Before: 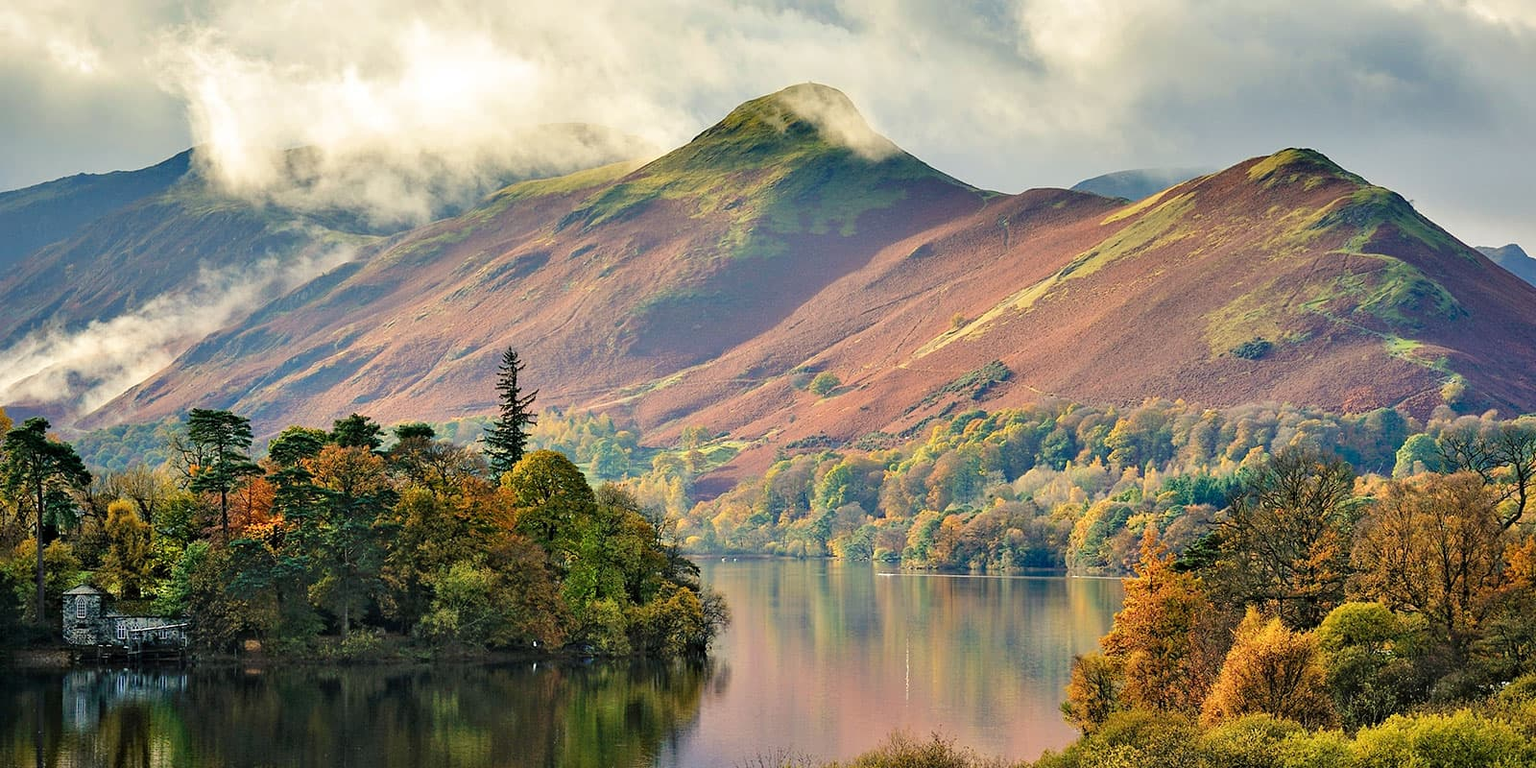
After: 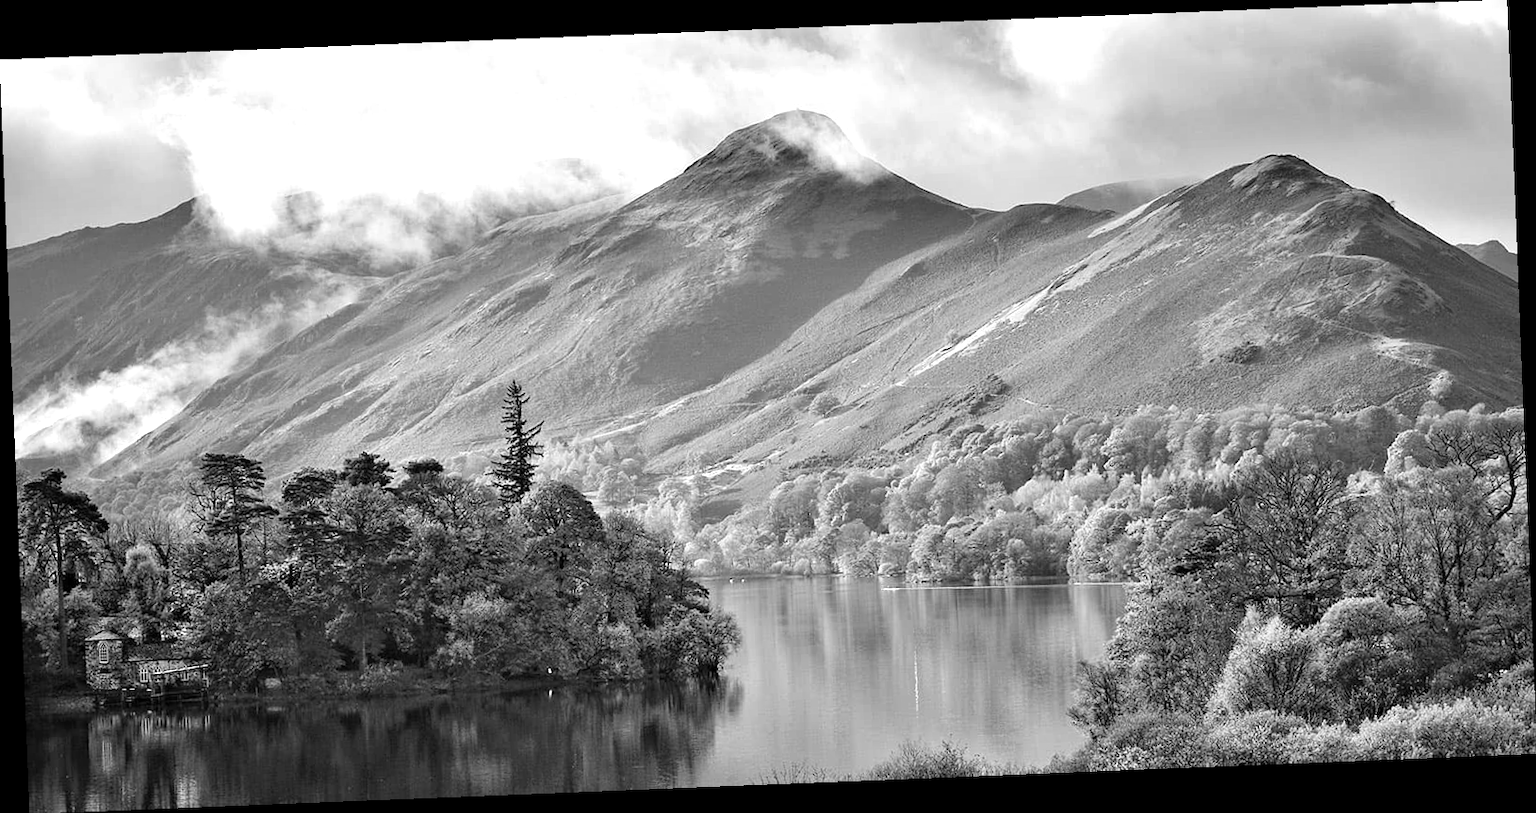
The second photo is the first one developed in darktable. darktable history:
exposure: exposure 0.6 EV, compensate highlight preservation false
base curve: curves: ch0 [(0, 0) (0.303, 0.277) (1, 1)]
monochrome: a 73.58, b 64.21
rotate and perspective: rotation -2.29°, automatic cropping off
